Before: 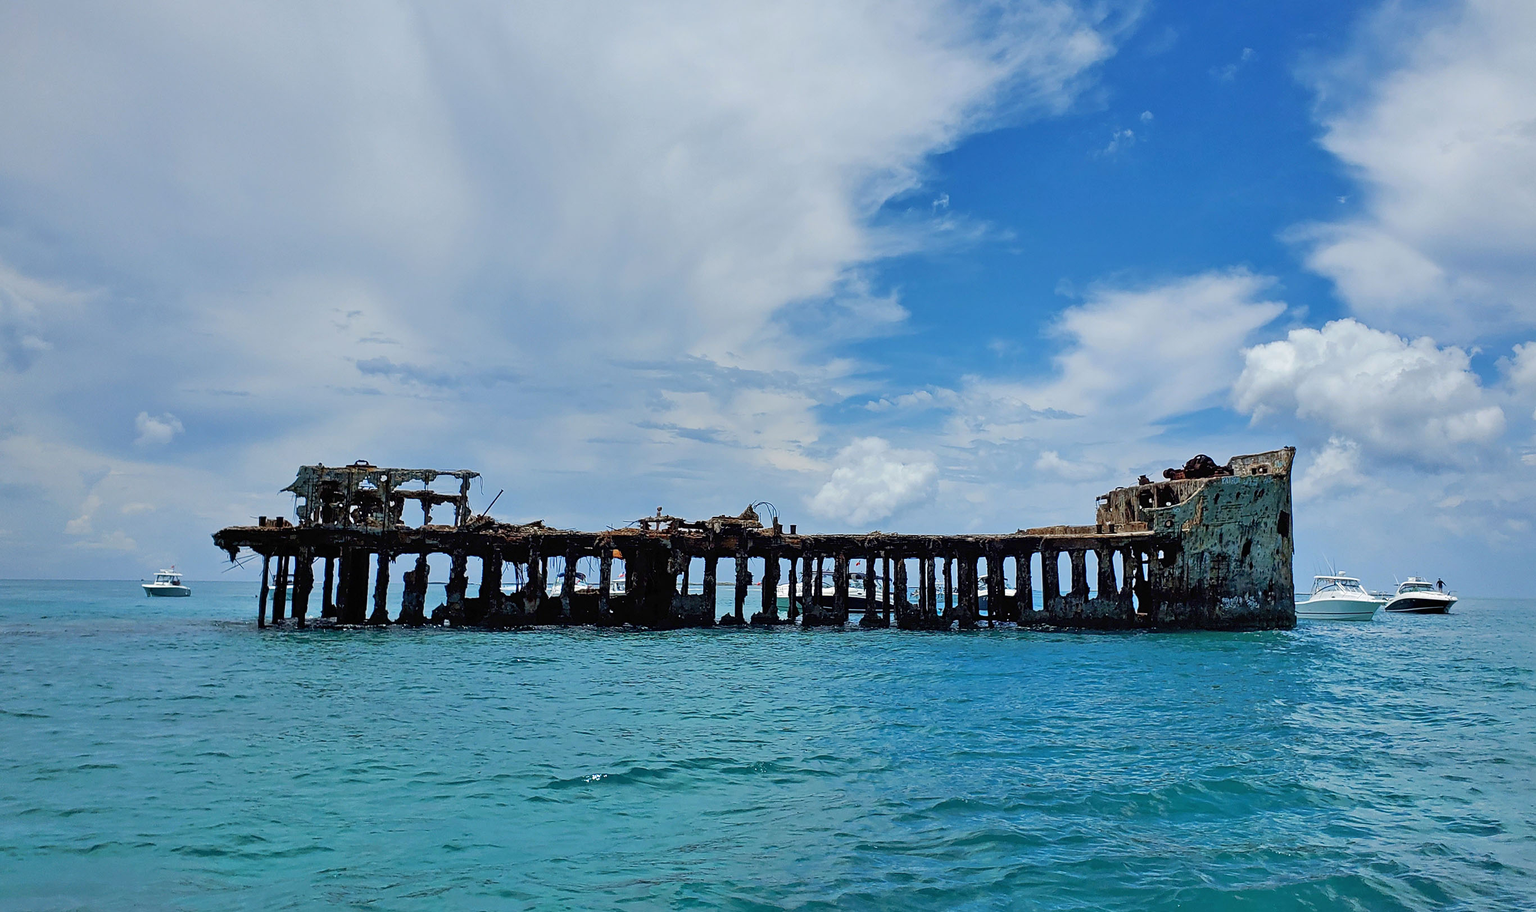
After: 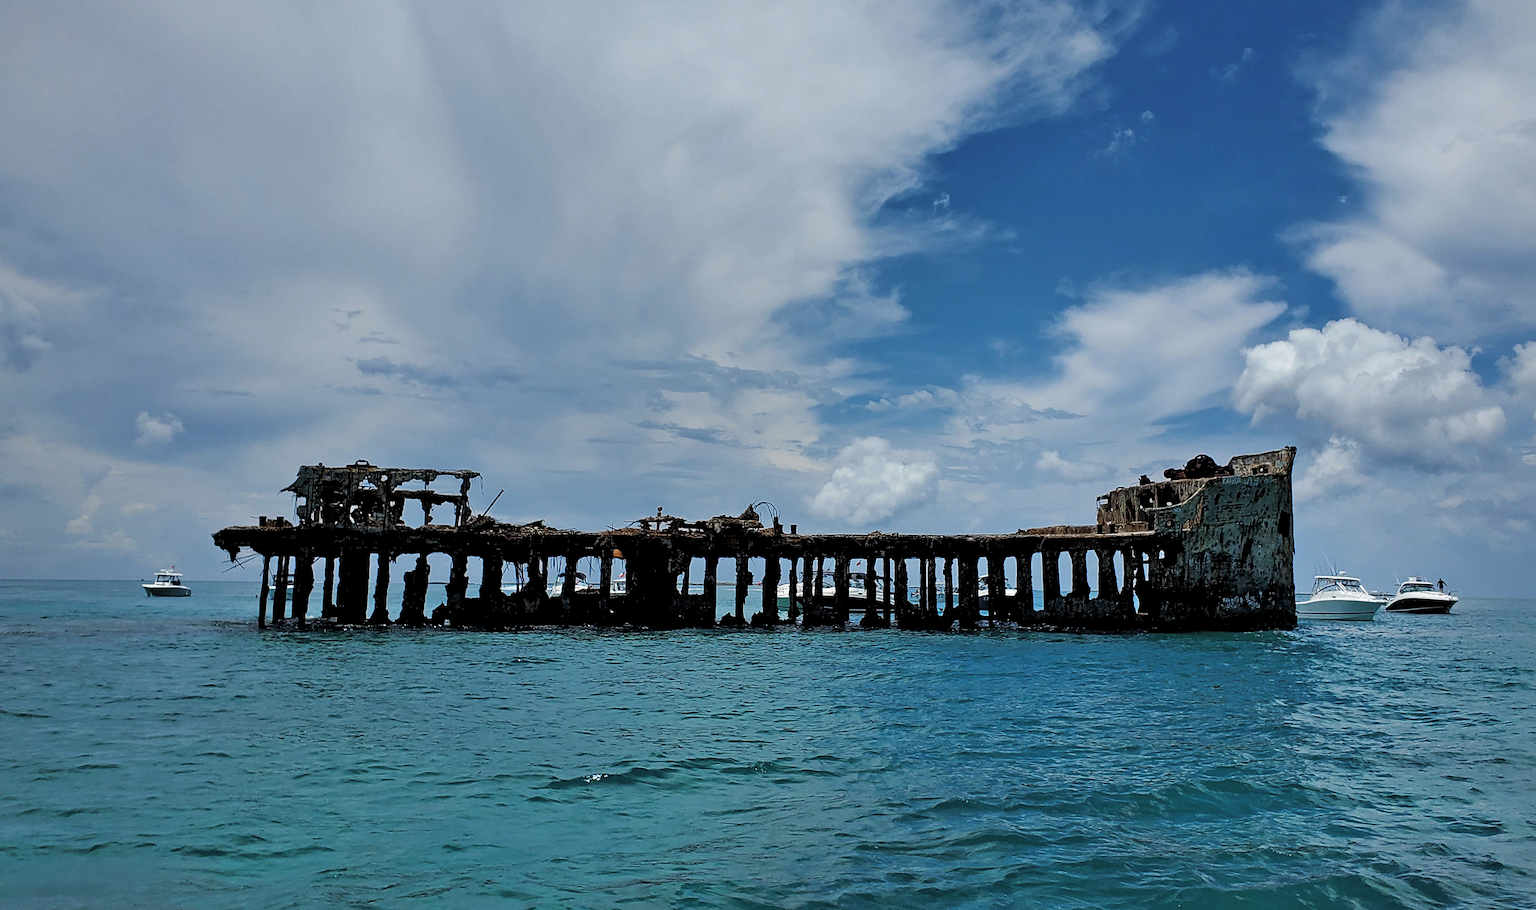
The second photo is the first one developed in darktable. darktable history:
levels: levels [0.116, 0.574, 1]
crop: top 0.082%, bottom 0.152%
